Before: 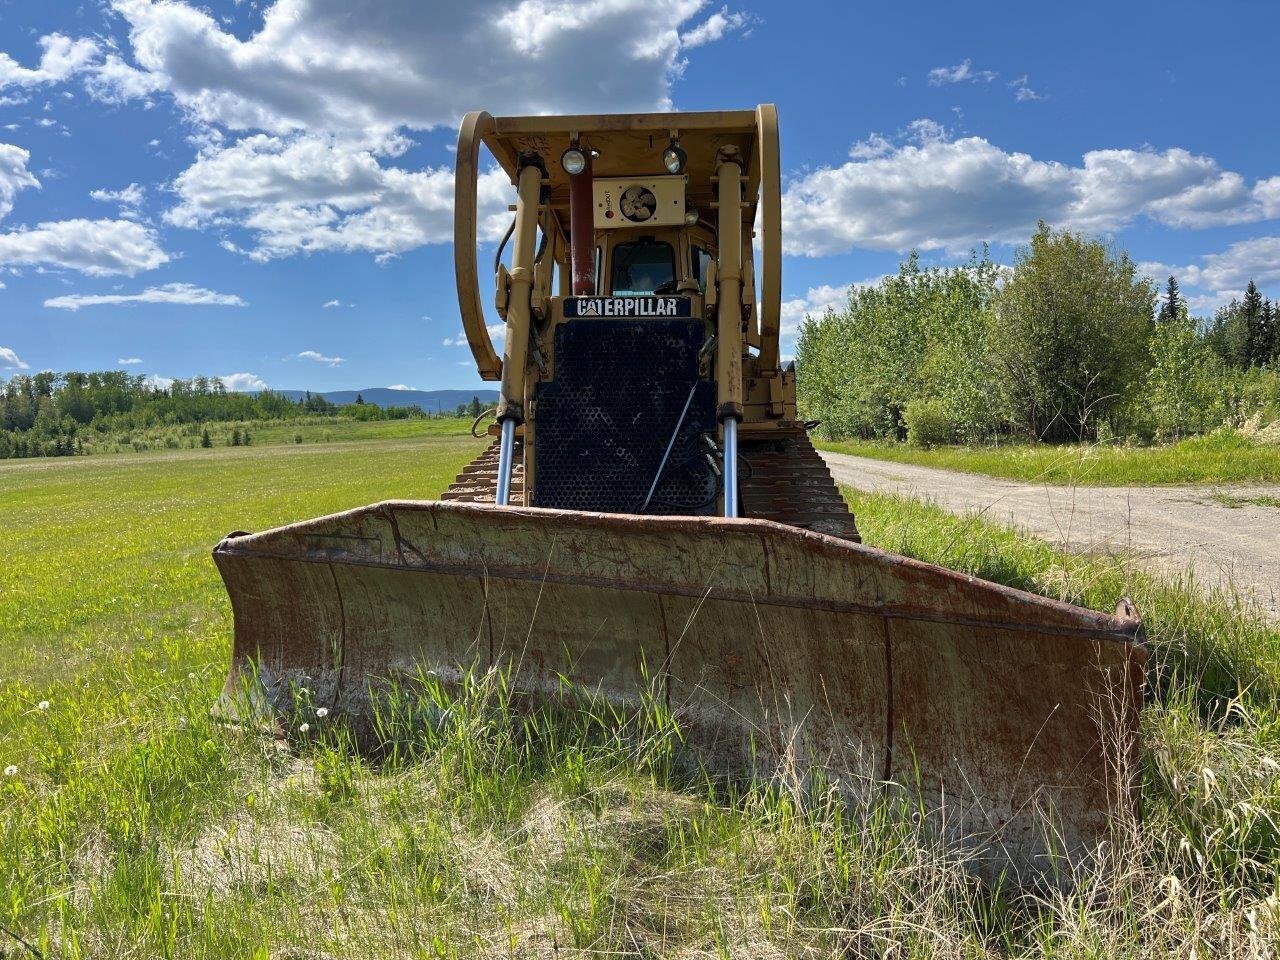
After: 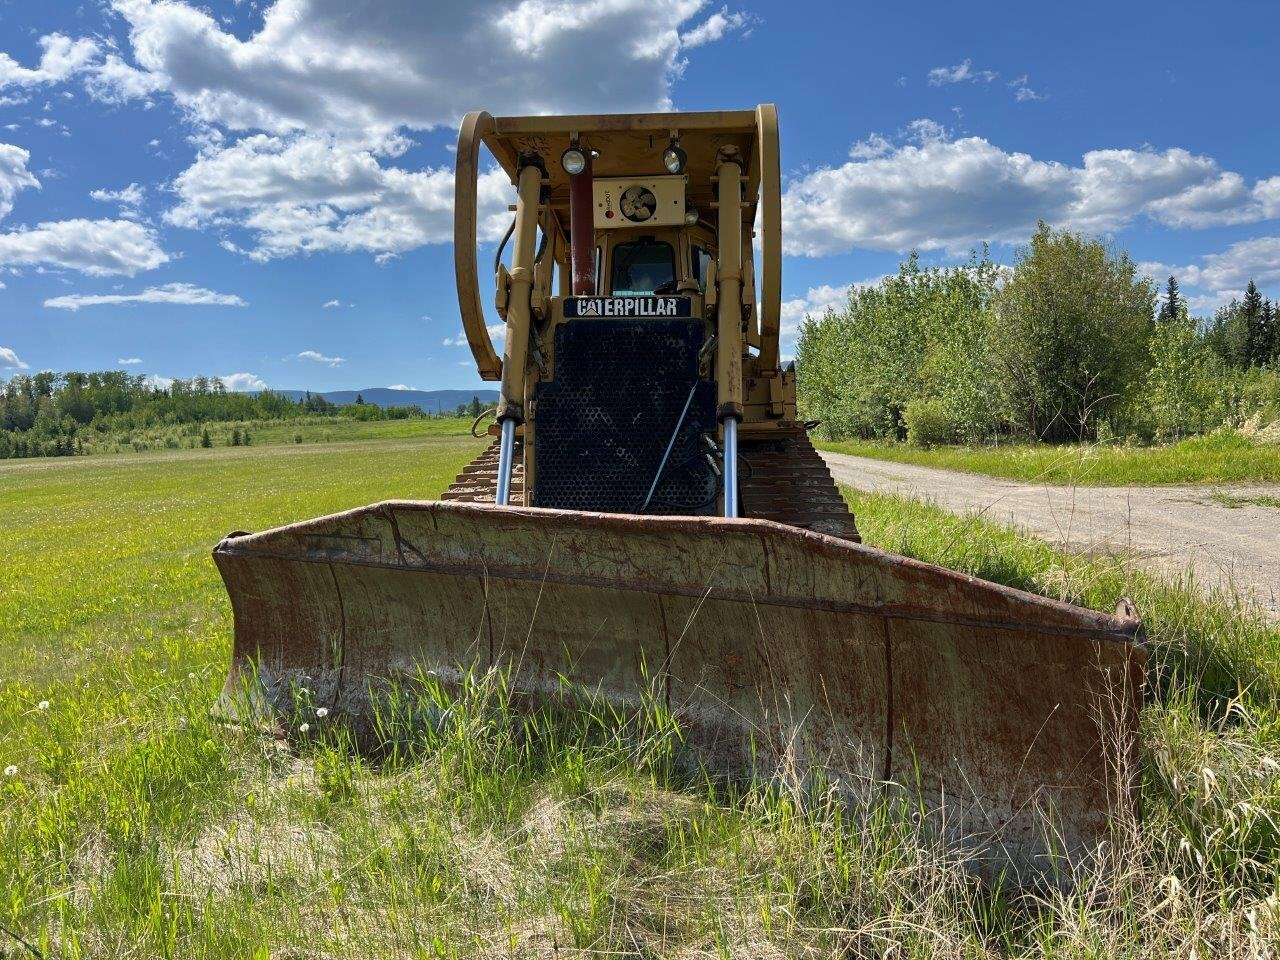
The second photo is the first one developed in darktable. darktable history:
exposure: exposure -0.042 EV, compensate exposure bias true, compensate highlight preservation false
